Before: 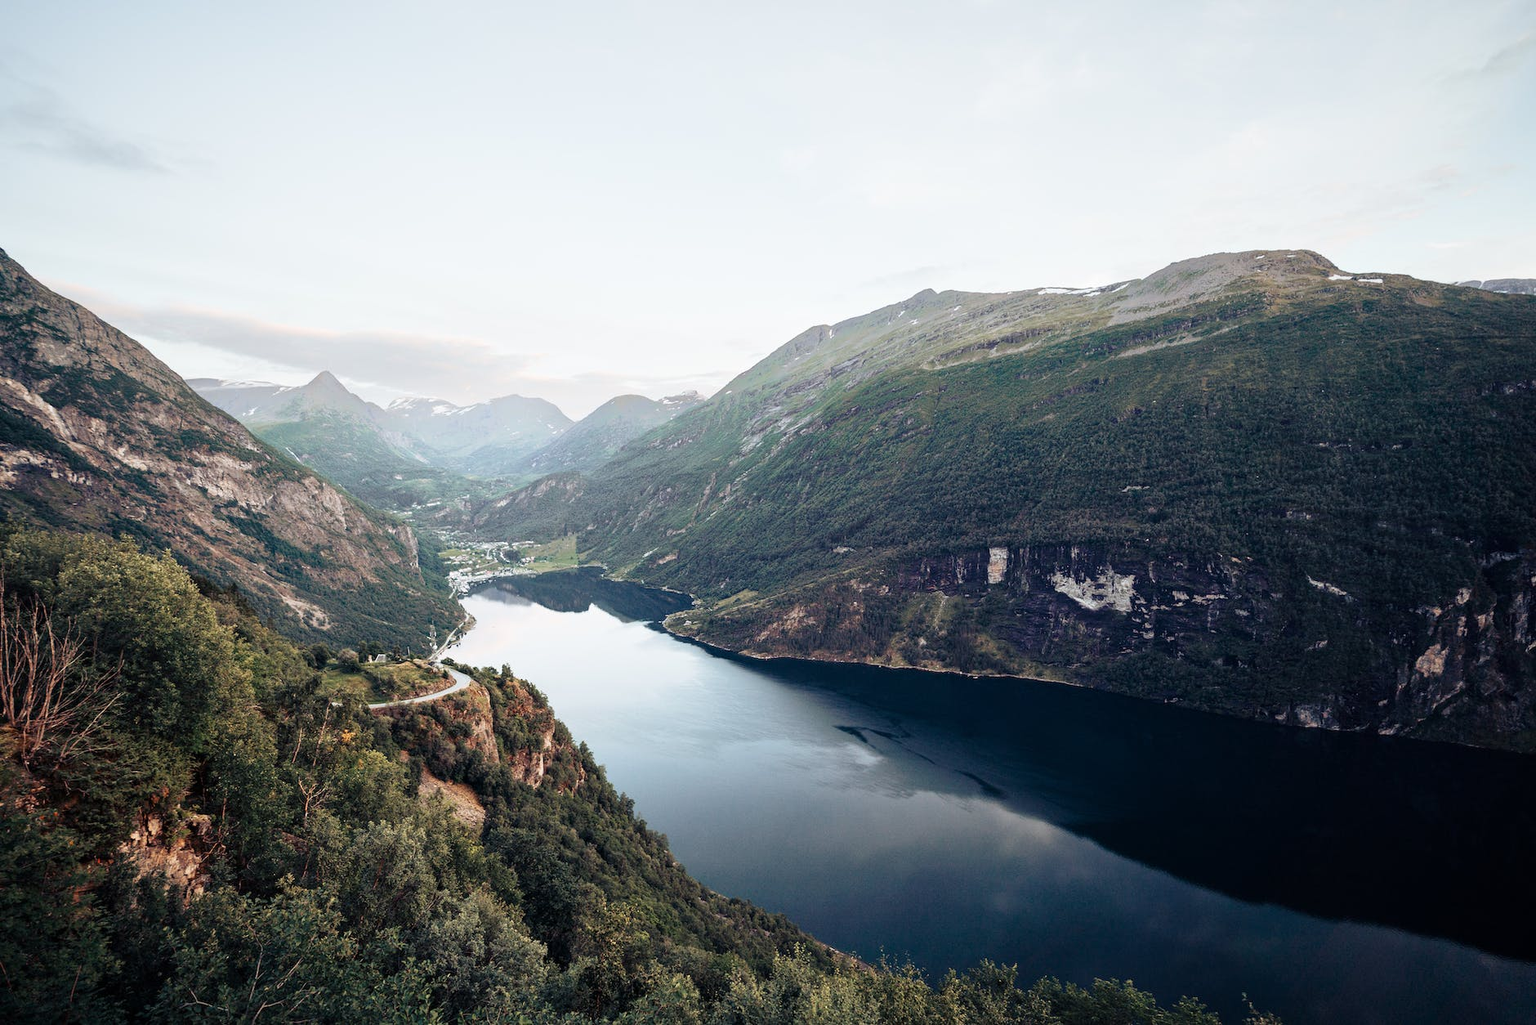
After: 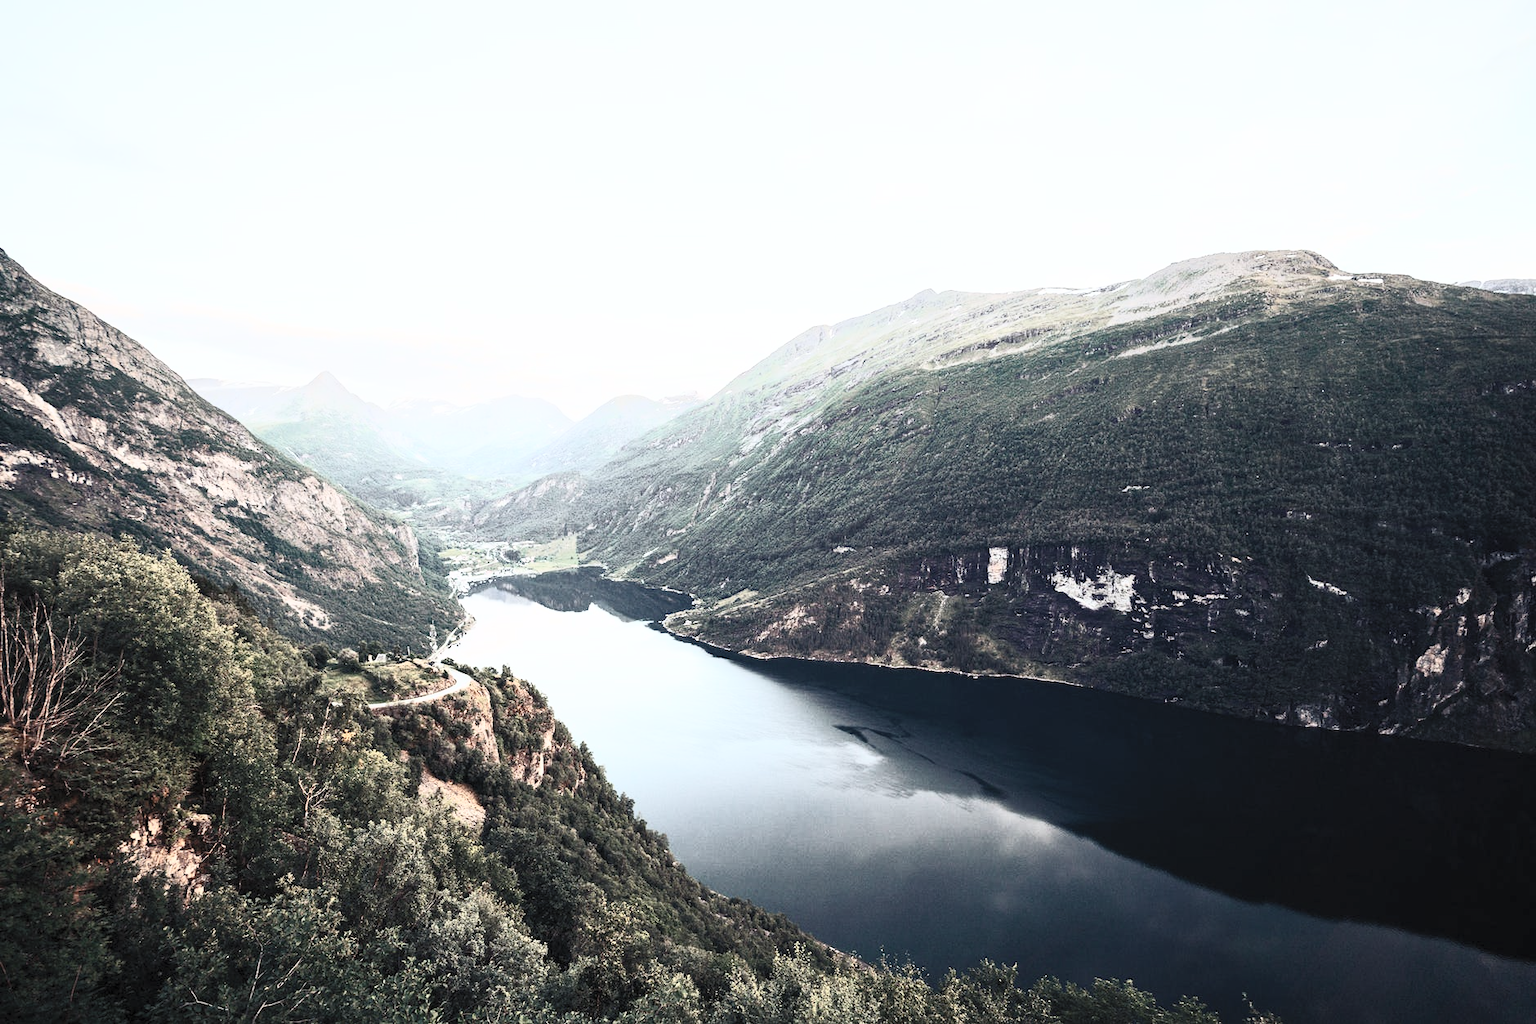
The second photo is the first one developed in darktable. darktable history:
contrast brightness saturation: contrast 0.566, brightness 0.571, saturation -0.332
